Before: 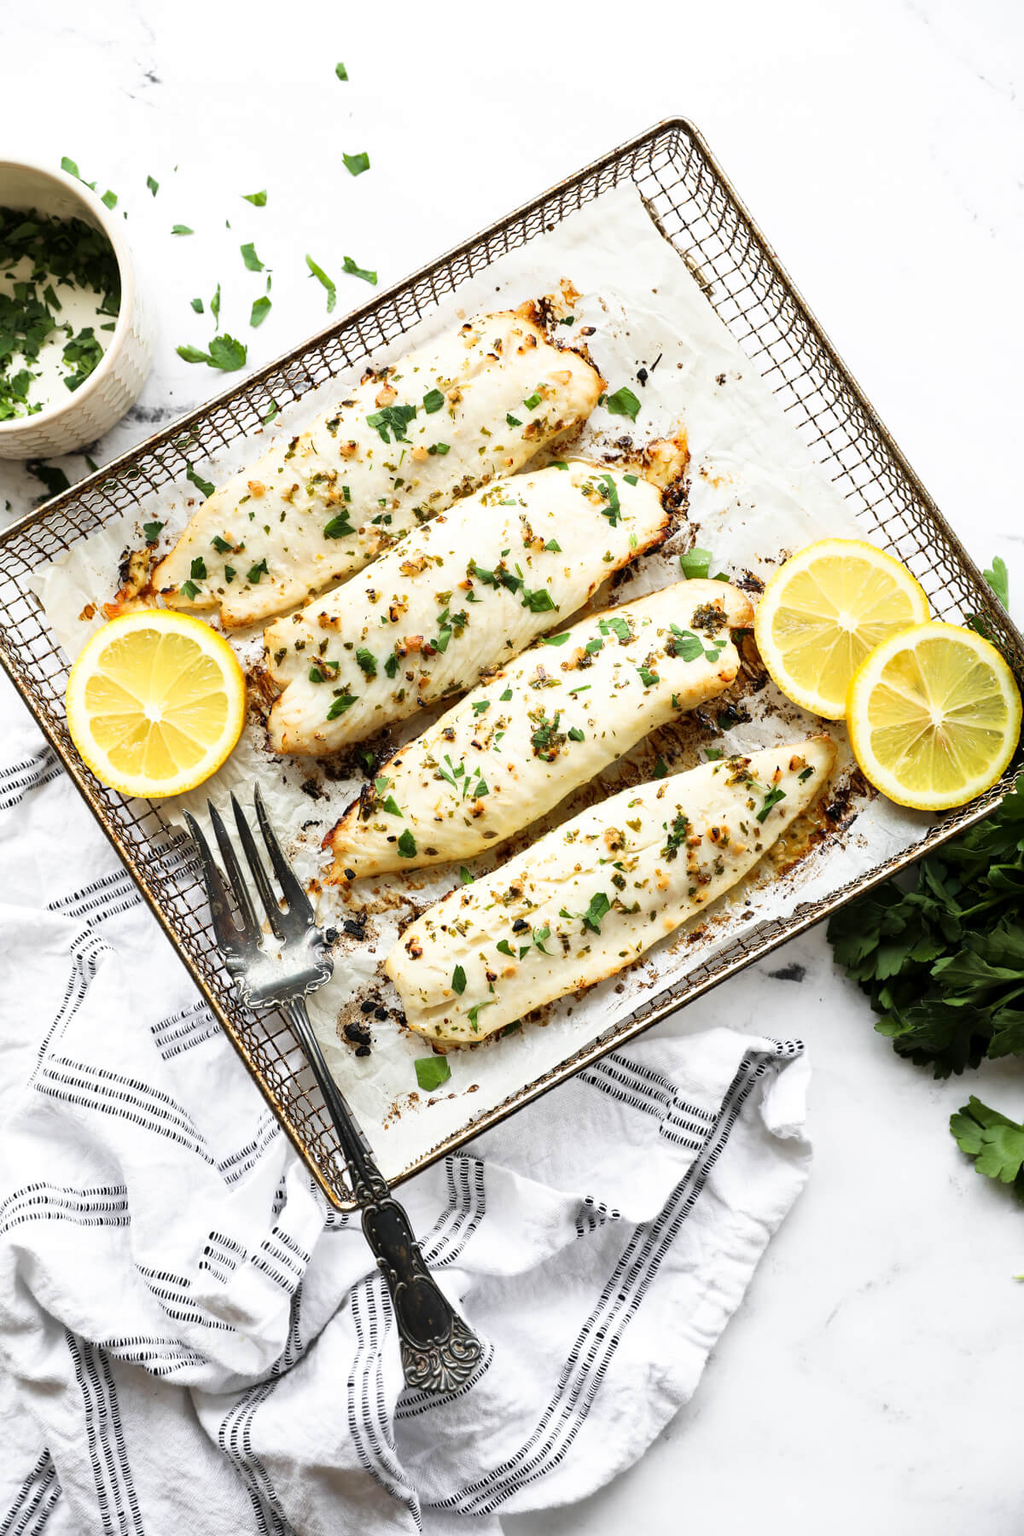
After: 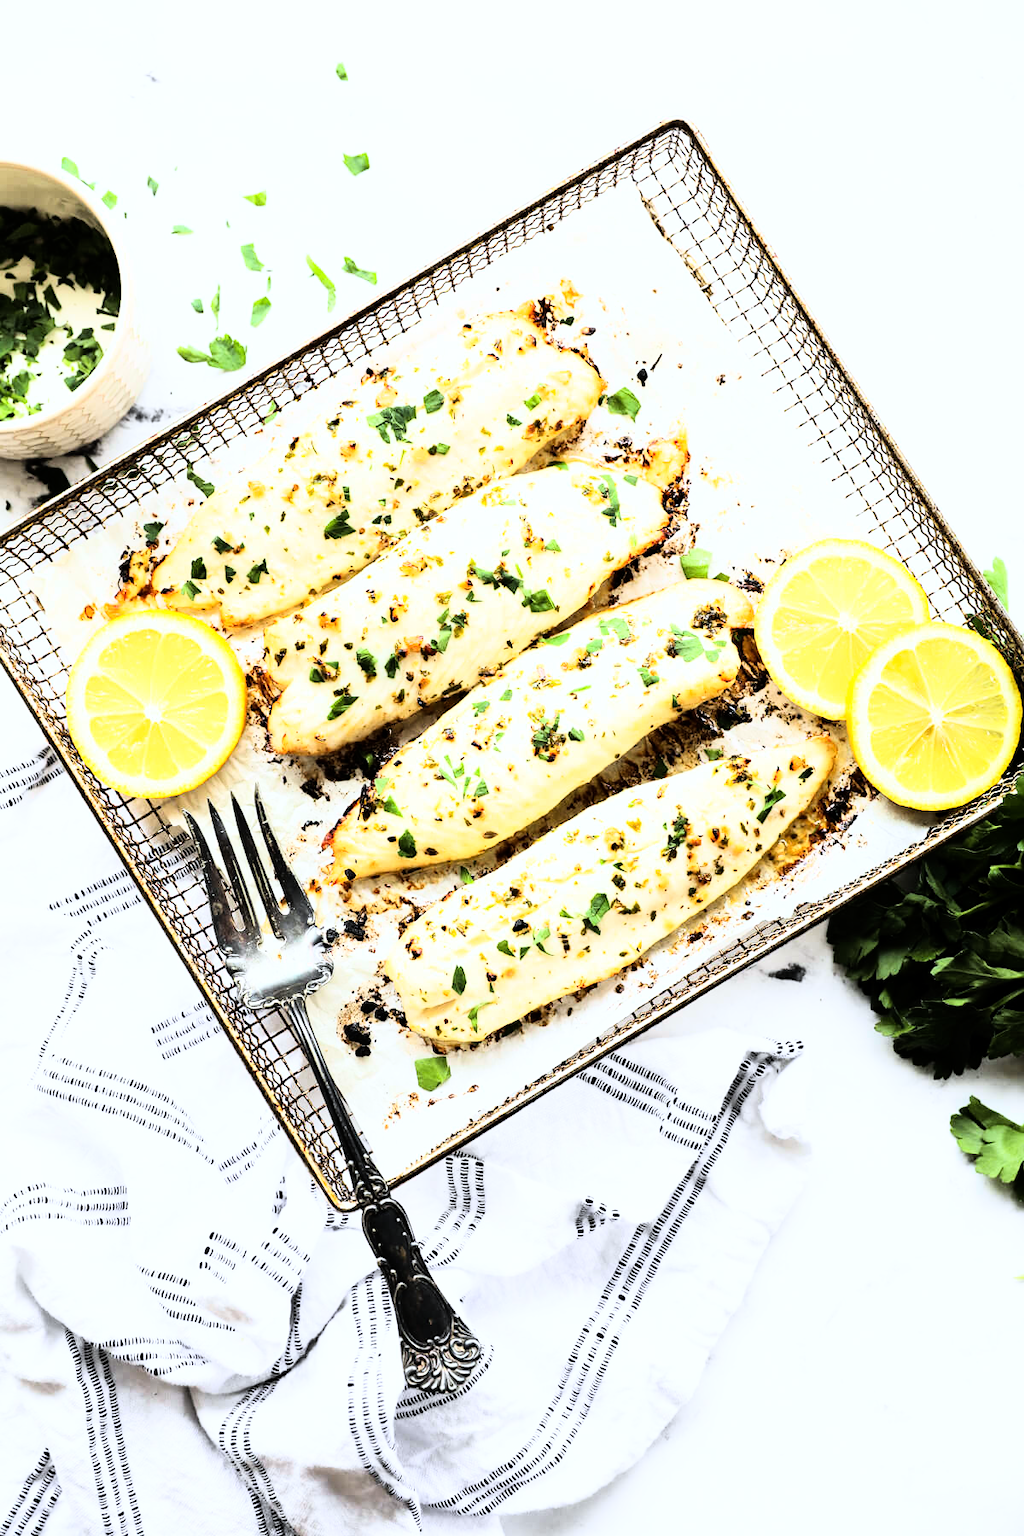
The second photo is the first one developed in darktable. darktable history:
white balance: red 0.976, blue 1.04
rgb curve: curves: ch0 [(0, 0) (0.21, 0.15) (0.24, 0.21) (0.5, 0.75) (0.75, 0.96) (0.89, 0.99) (1, 1)]; ch1 [(0, 0.02) (0.21, 0.13) (0.25, 0.2) (0.5, 0.67) (0.75, 0.9) (0.89, 0.97) (1, 1)]; ch2 [(0, 0.02) (0.21, 0.13) (0.25, 0.2) (0.5, 0.67) (0.75, 0.9) (0.89, 0.97) (1, 1)], compensate middle gray true
